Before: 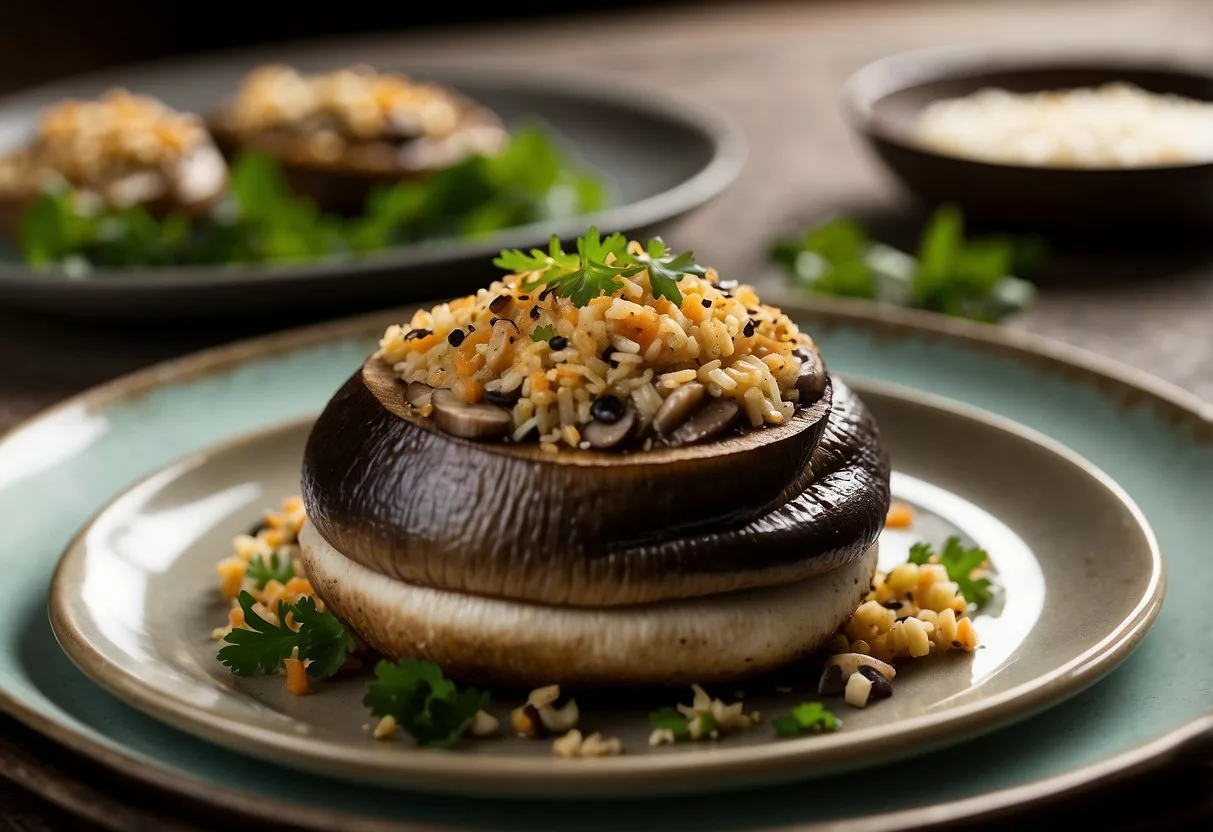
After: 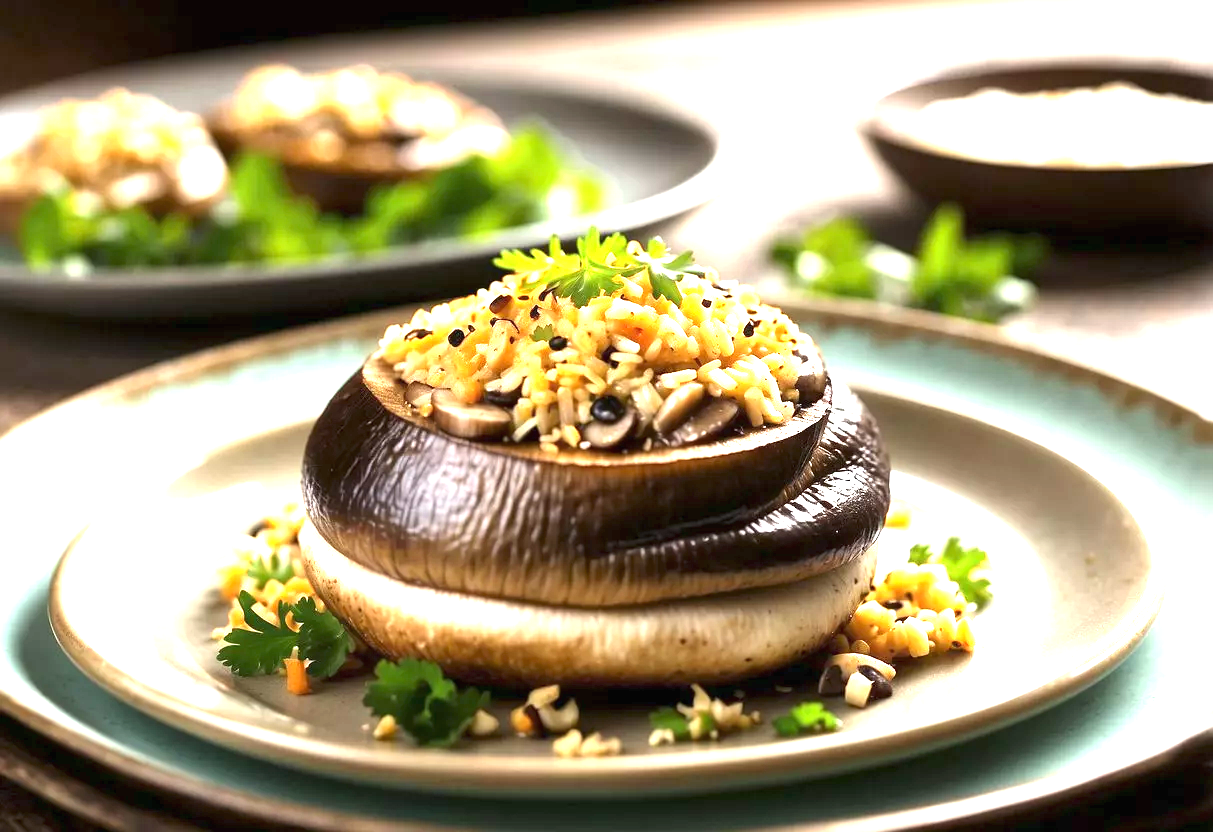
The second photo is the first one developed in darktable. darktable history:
exposure: black level correction 0, exposure 2.146 EV, compensate highlight preservation false
